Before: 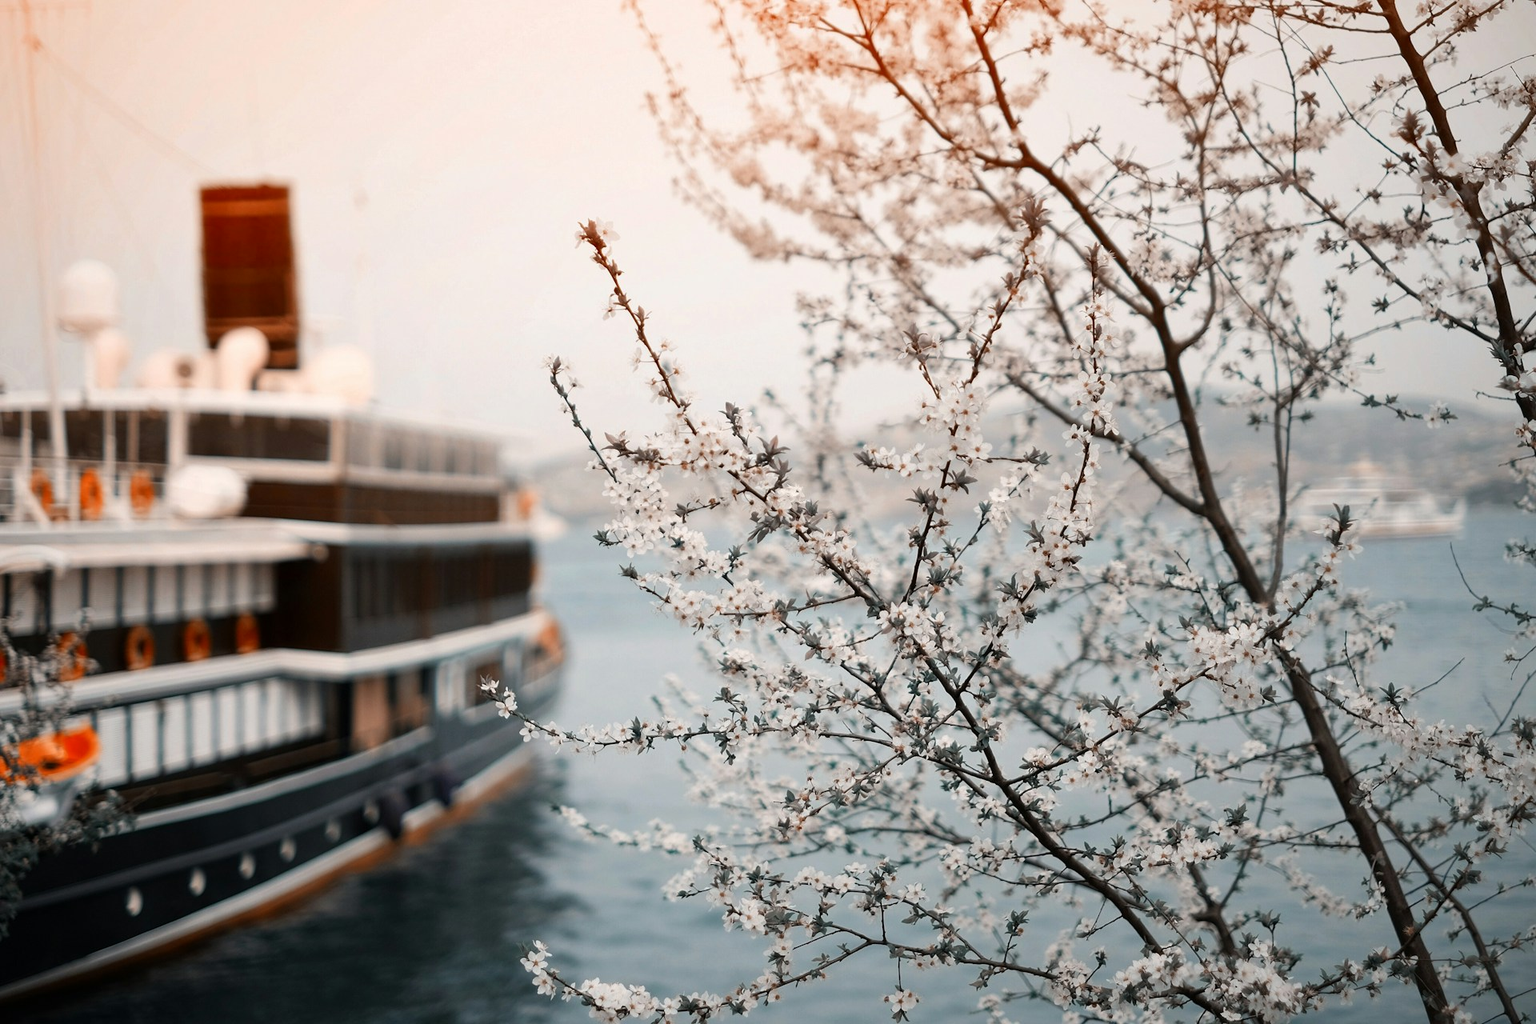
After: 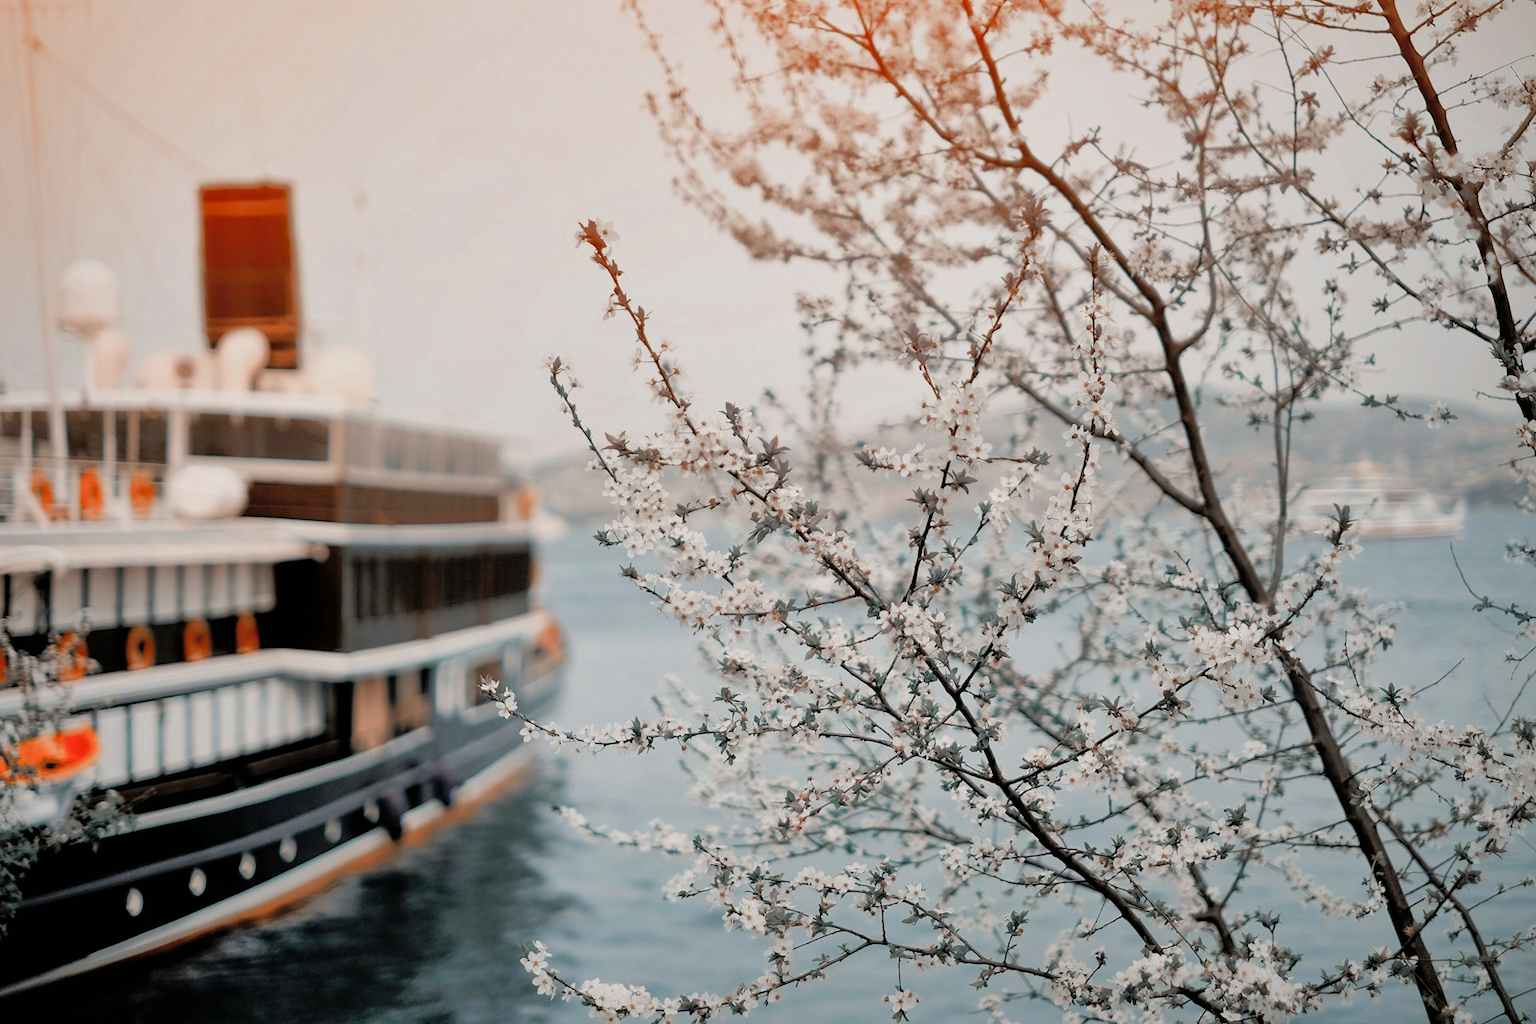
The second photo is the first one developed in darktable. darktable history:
exposure: black level correction 0, exposure 0.7 EV, compensate exposure bias true, compensate highlight preservation false
shadows and highlights: shadows 60, highlights -60
color balance: on, module defaults
filmic rgb: black relative exposure -4.88 EV, hardness 2.82
